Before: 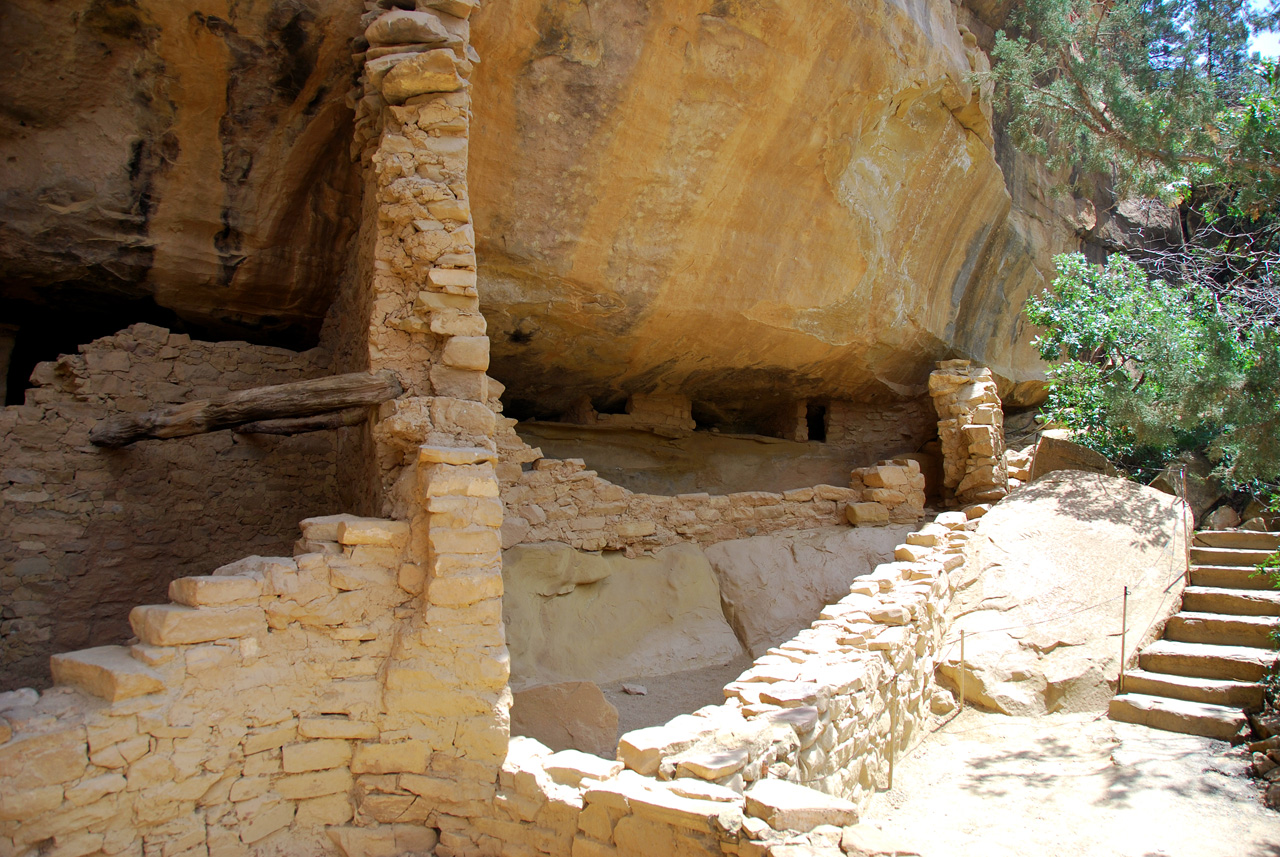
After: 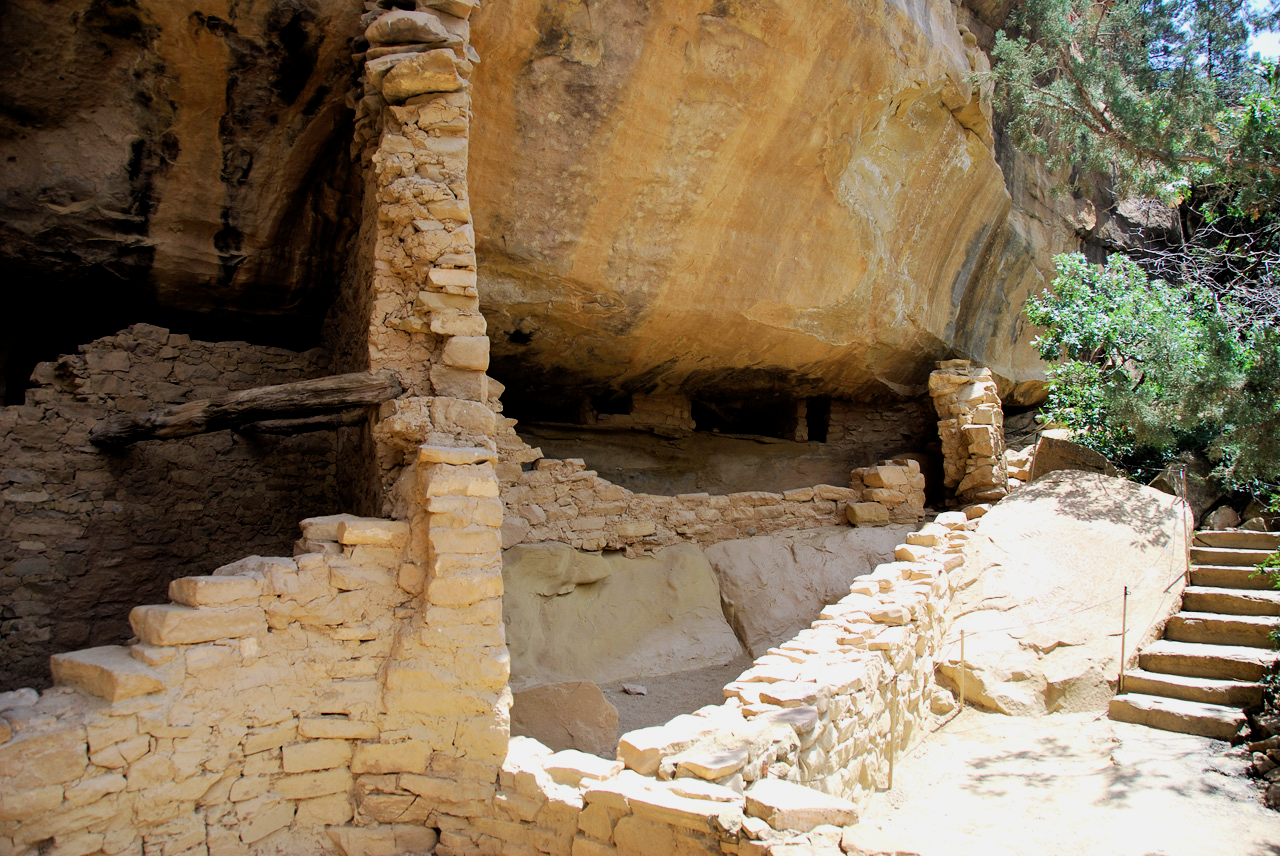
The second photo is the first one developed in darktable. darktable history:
crop: bottom 0.063%
filmic rgb: middle gray luminance 9.94%, black relative exposure -8.64 EV, white relative exposure 3.28 EV, threshold 5.96 EV, target black luminance 0%, hardness 5.21, latitude 44.59%, contrast 1.308, highlights saturation mix 4.46%, shadows ↔ highlights balance 24.64%, enable highlight reconstruction true
